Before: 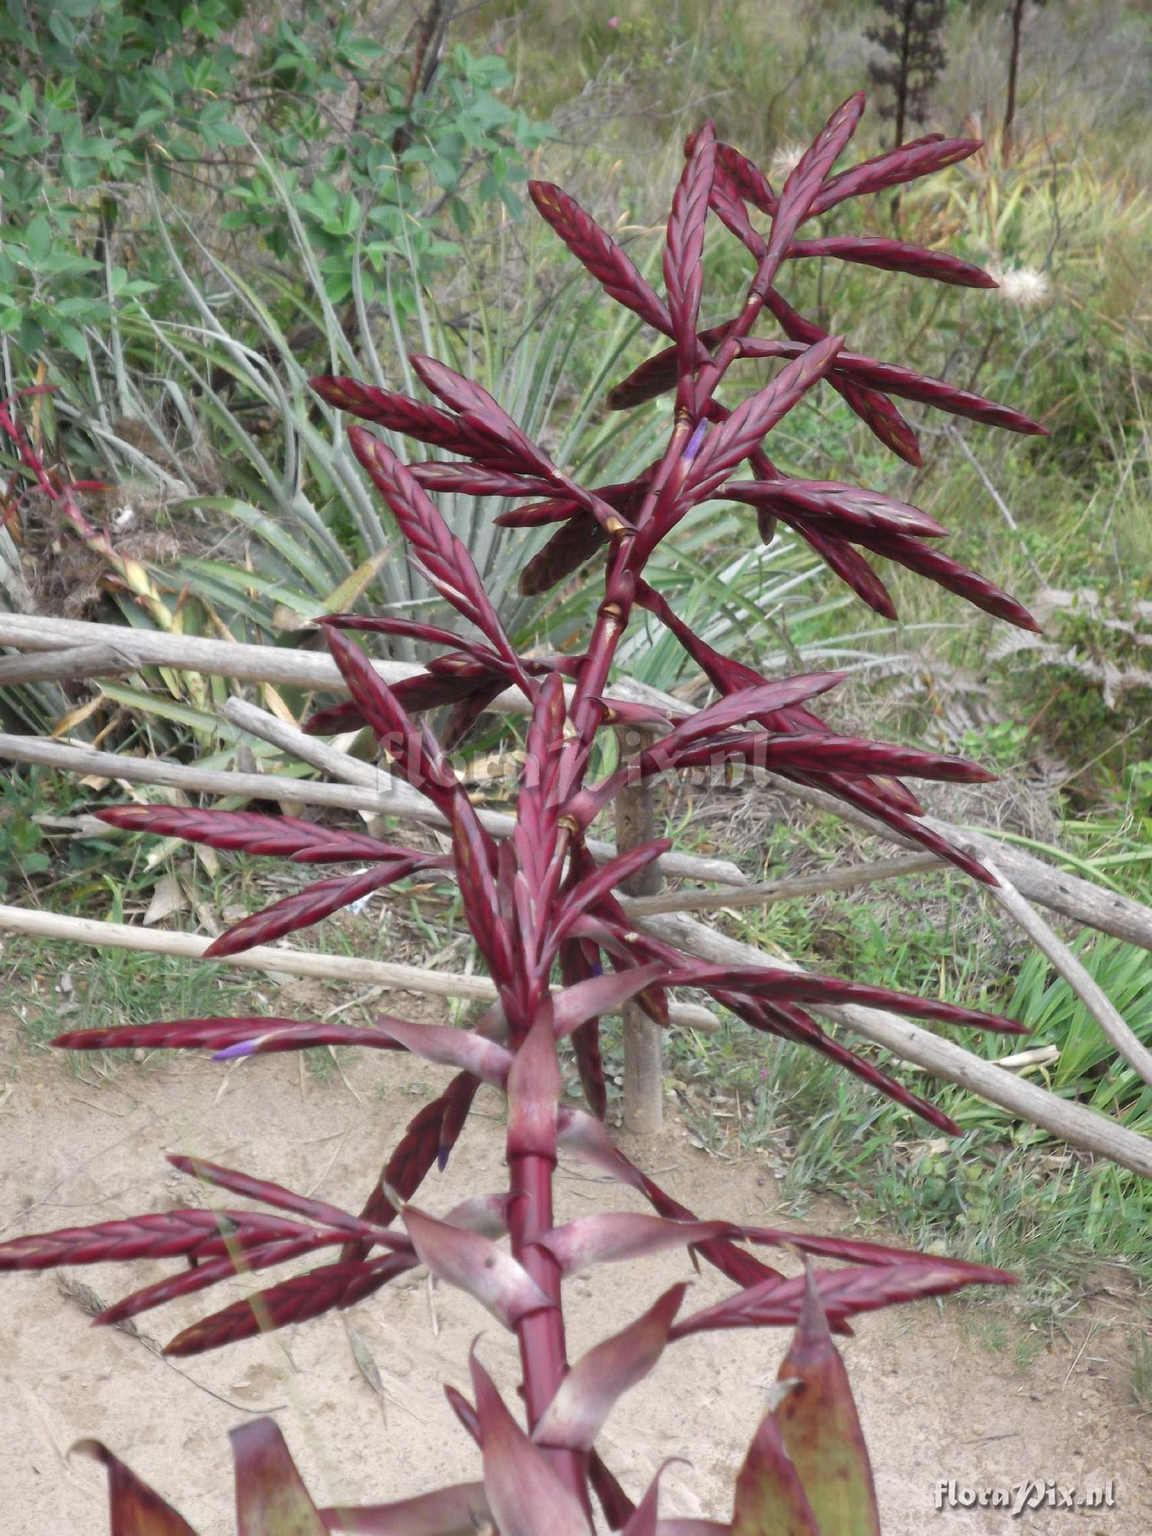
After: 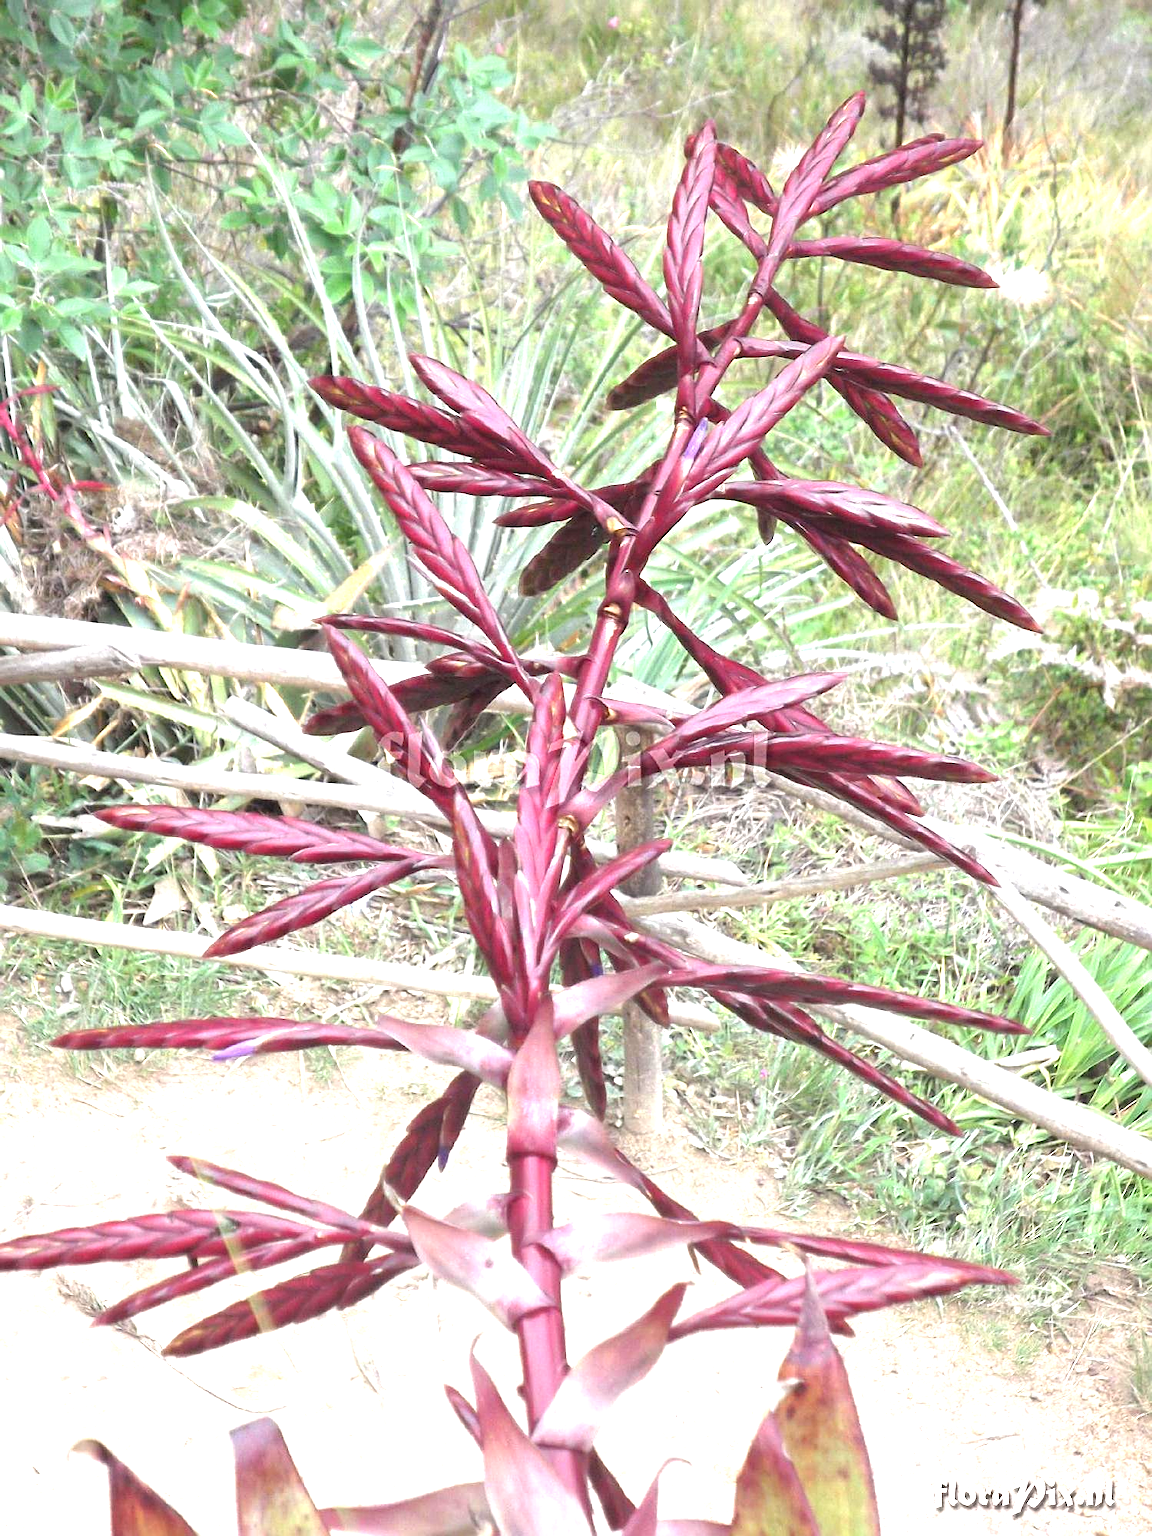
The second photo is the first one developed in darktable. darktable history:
exposure: black level correction 0, exposure 1.45 EV, compensate exposure bias true, compensate highlight preservation false
sharpen: on, module defaults
